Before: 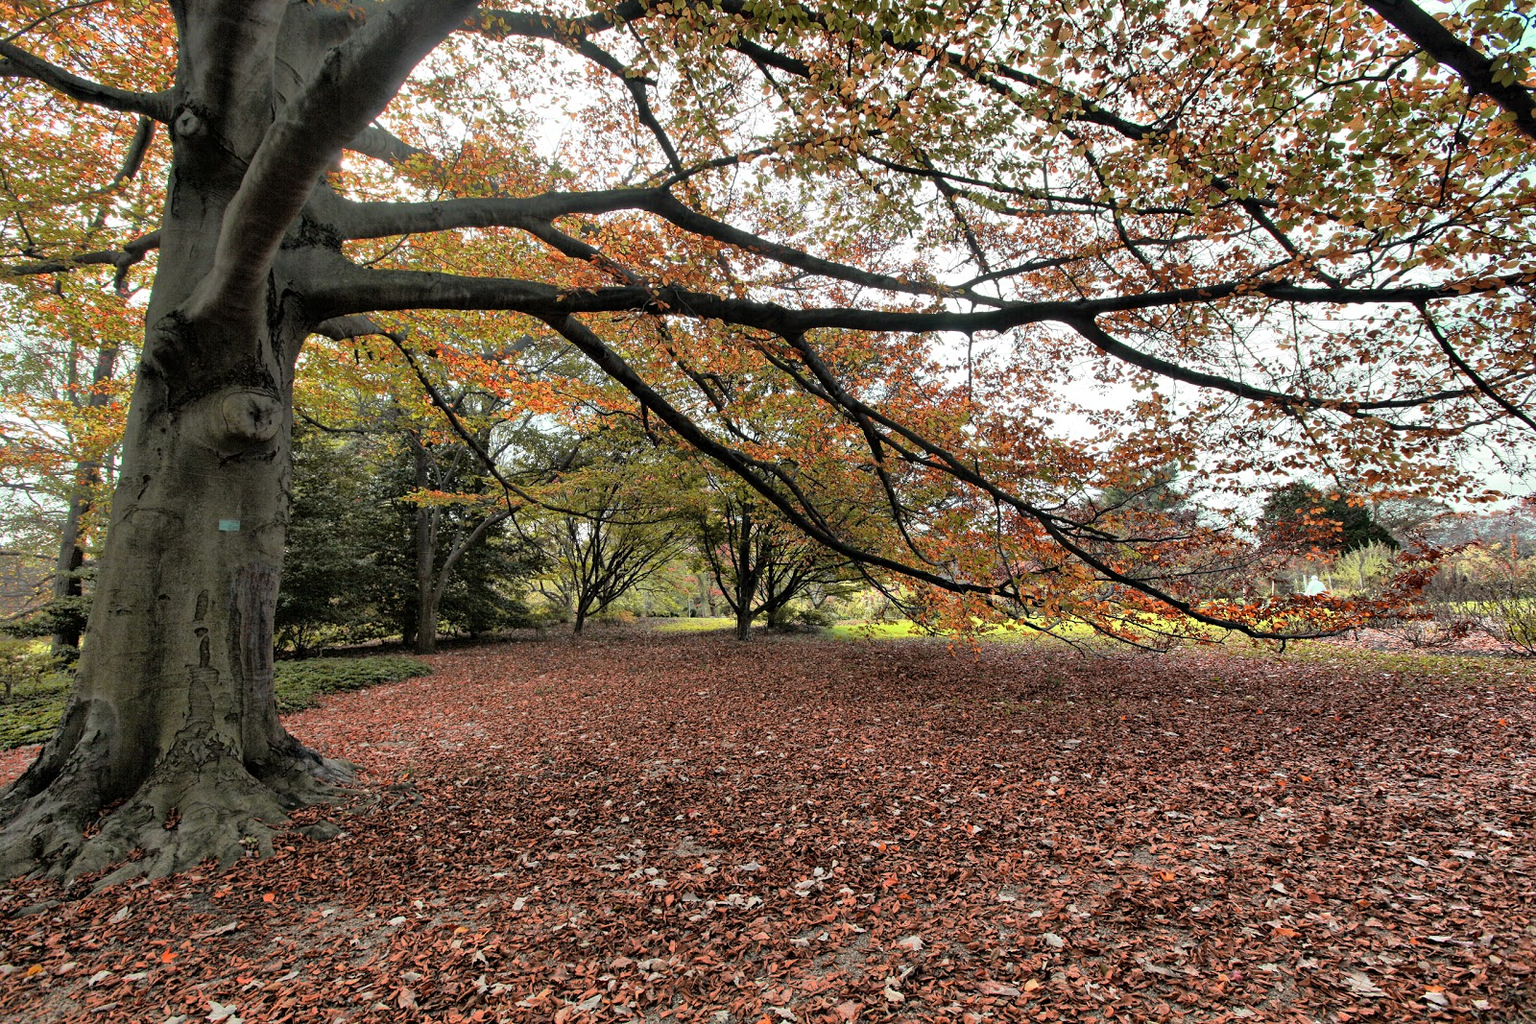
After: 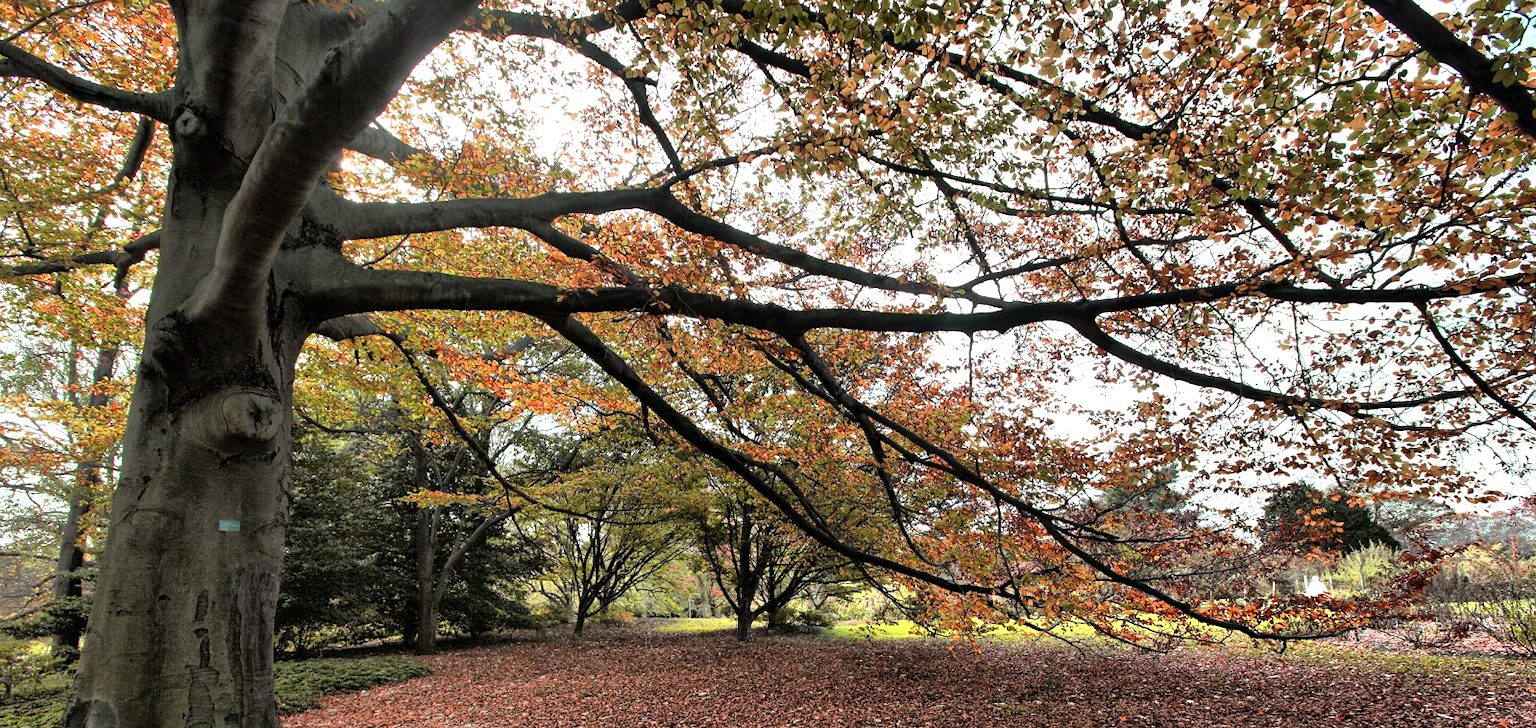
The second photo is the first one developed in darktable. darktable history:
crop: right 0.001%, bottom 28.885%
tone equalizer: -8 EV -0.404 EV, -7 EV -0.426 EV, -6 EV -0.315 EV, -5 EV -0.251 EV, -3 EV 0.23 EV, -2 EV 0.348 EV, -1 EV 0.414 EV, +0 EV 0.418 EV, edges refinement/feathering 500, mask exposure compensation -1.57 EV, preserve details no
